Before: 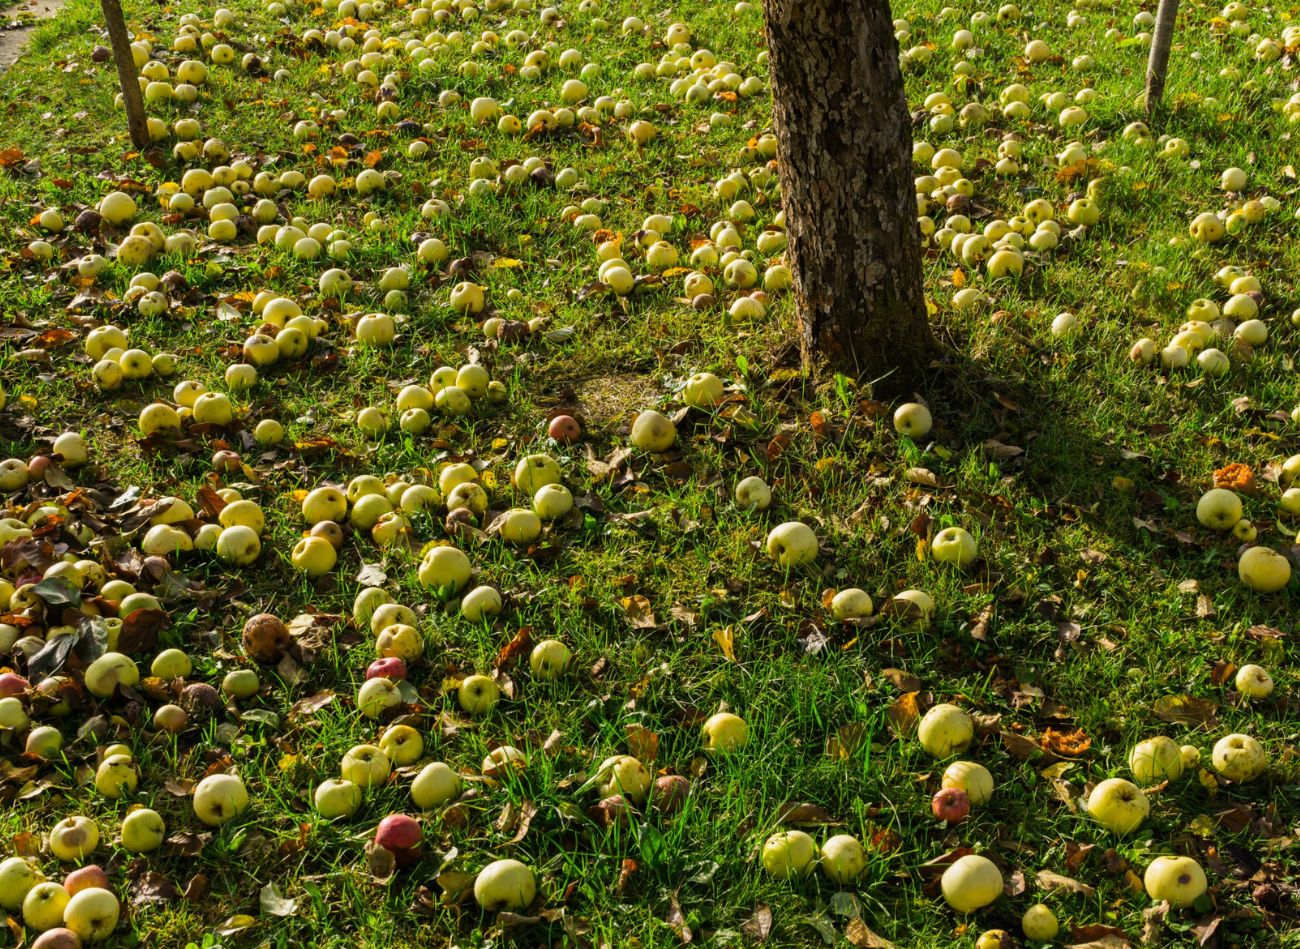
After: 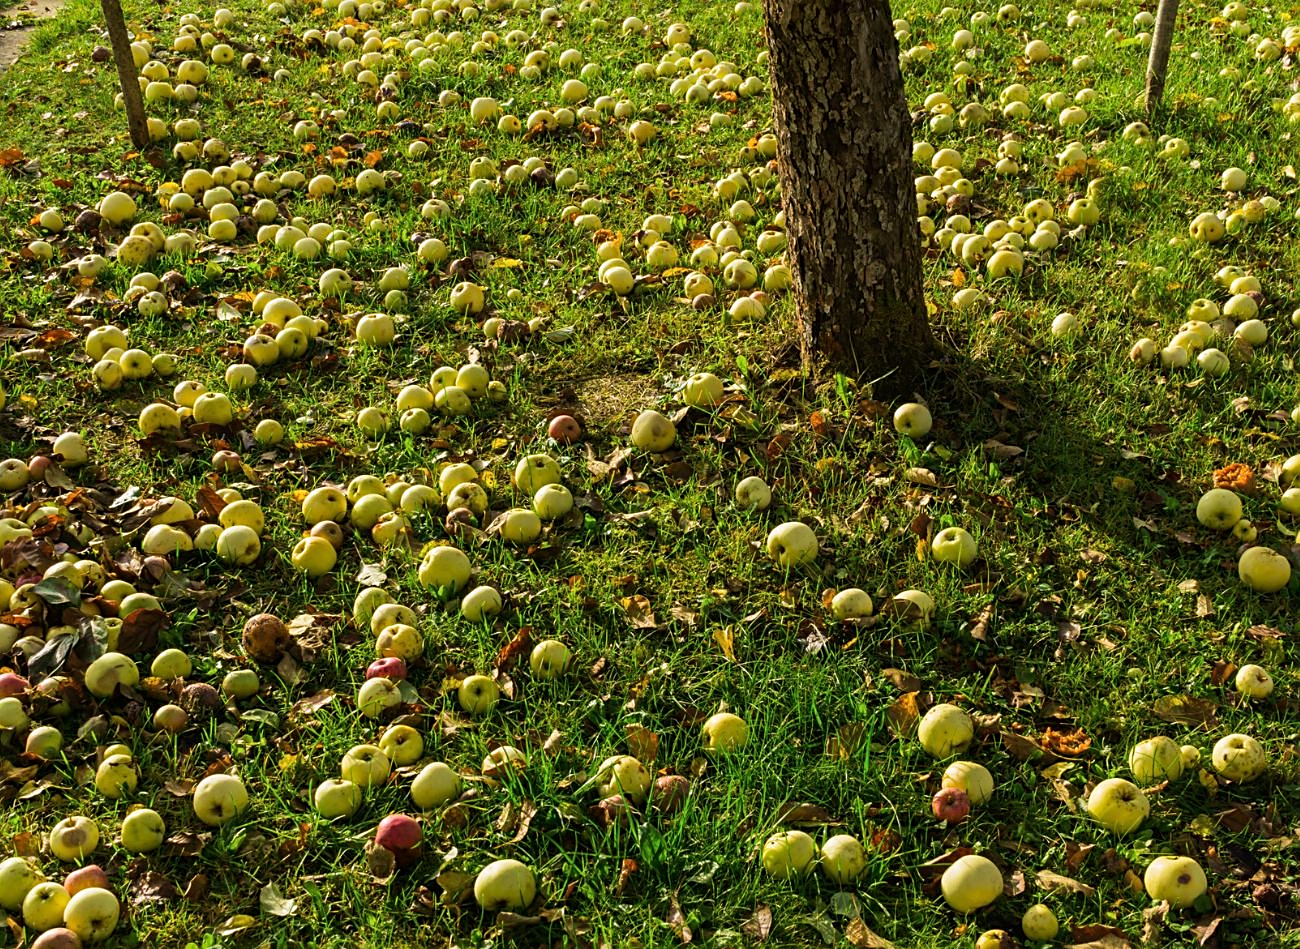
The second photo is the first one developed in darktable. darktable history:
sharpen: on, module defaults
velvia: strength 35.91%
